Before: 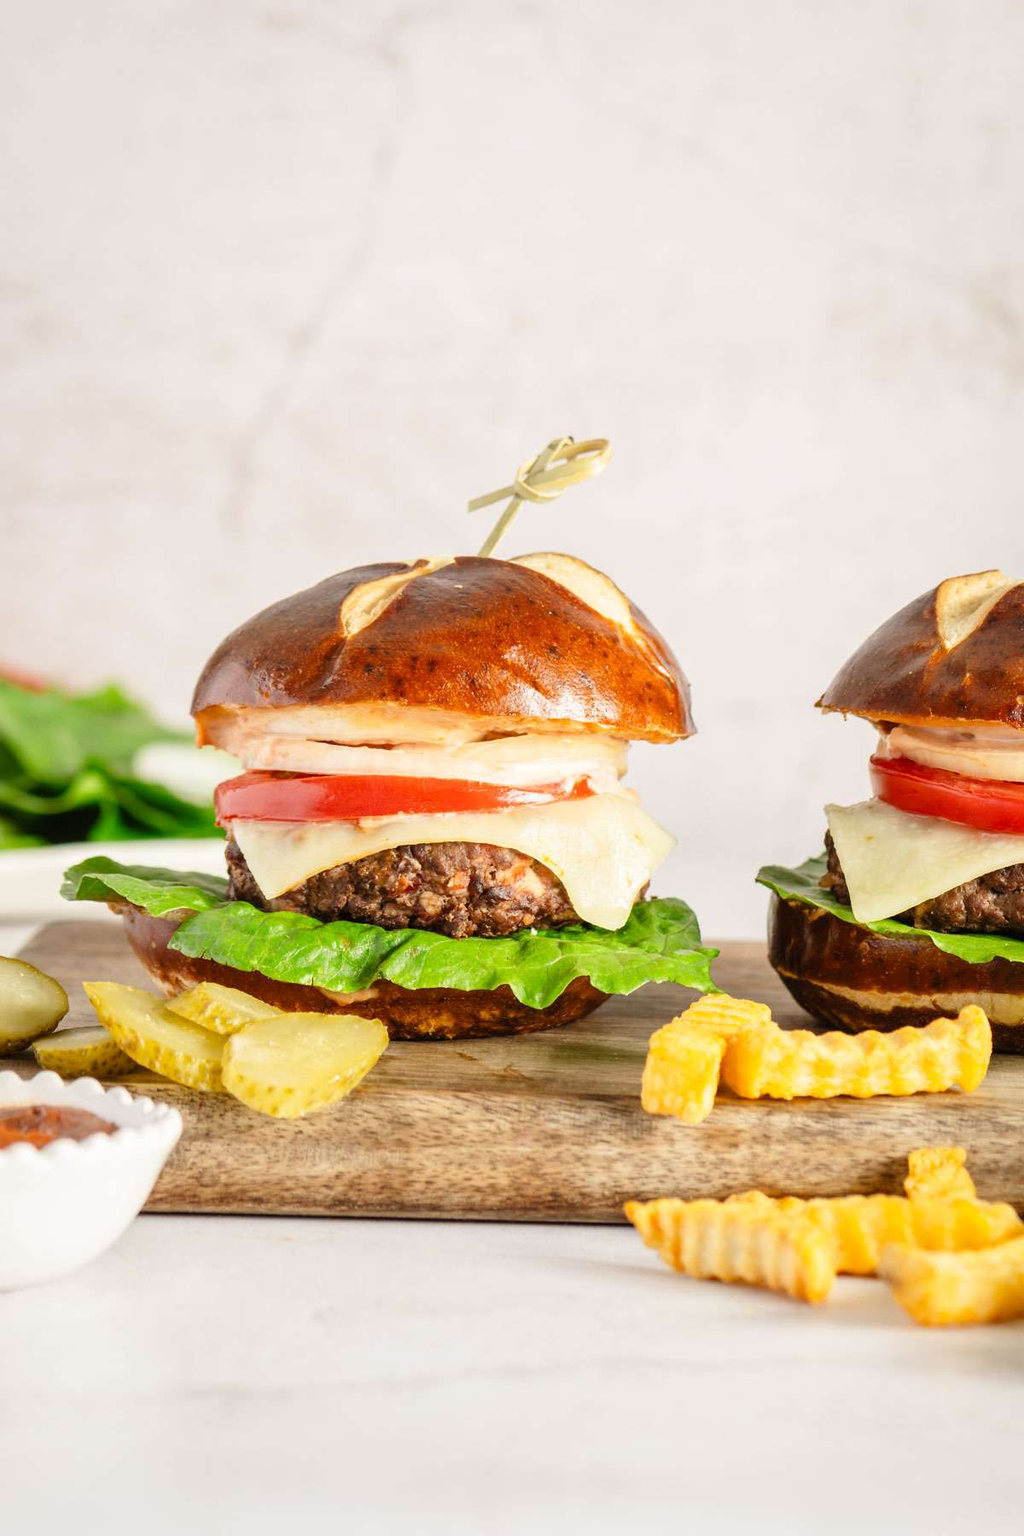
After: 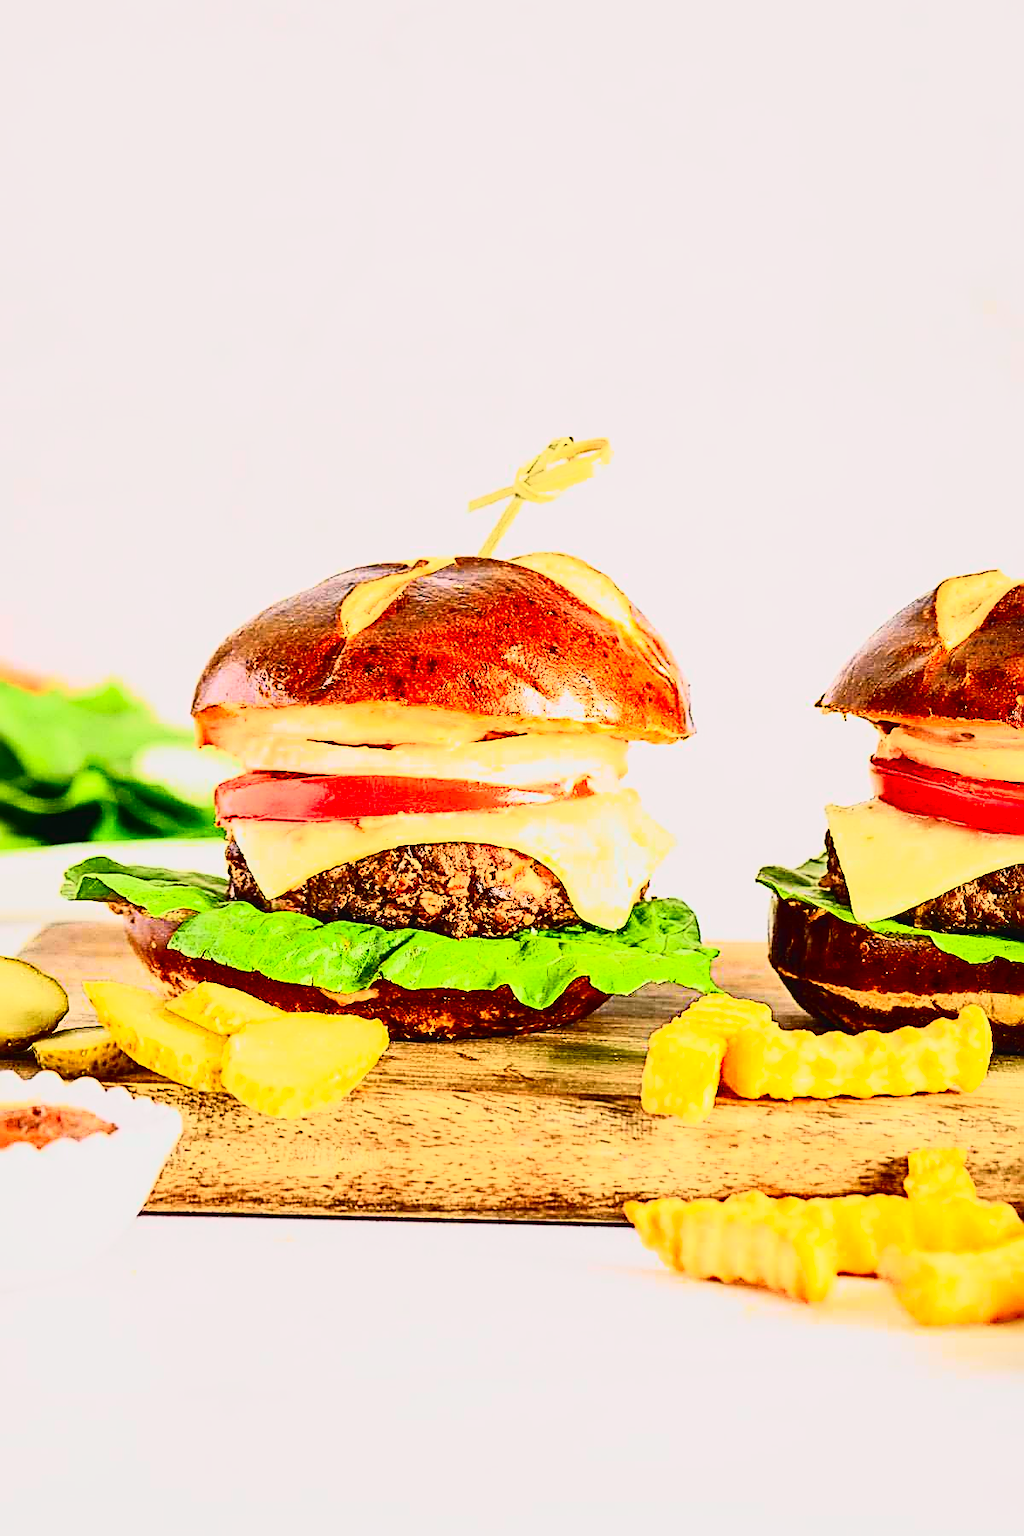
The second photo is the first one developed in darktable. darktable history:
sharpen: amount 1.852
tone curve: curves: ch0 [(0, 0.023) (0.132, 0.075) (0.256, 0.2) (0.463, 0.494) (0.699, 0.816) (0.813, 0.898) (1, 0.943)]; ch1 [(0, 0) (0.32, 0.306) (0.441, 0.41) (0.476, 0.466) (0.498, 0.5) (0.518, 0.519) (0.546, 0.571) (0.604, 0.651) (0.733, 0.817) (1, 1)]; ch2 [(0, 0) (0.312, 0.313) (0.431, 0.425) (0.483, 0.477) (0.503, 0.503) (0.526, 0.507) (0.564, 0.575) (0.614, 0.695) (0.713, 0.767) (0.985, 0.966)], color space Lab, independent channels, preserve colors none
contrast brightness saturation: contrast 0.225, brightness 0.103, saturation 0.293
